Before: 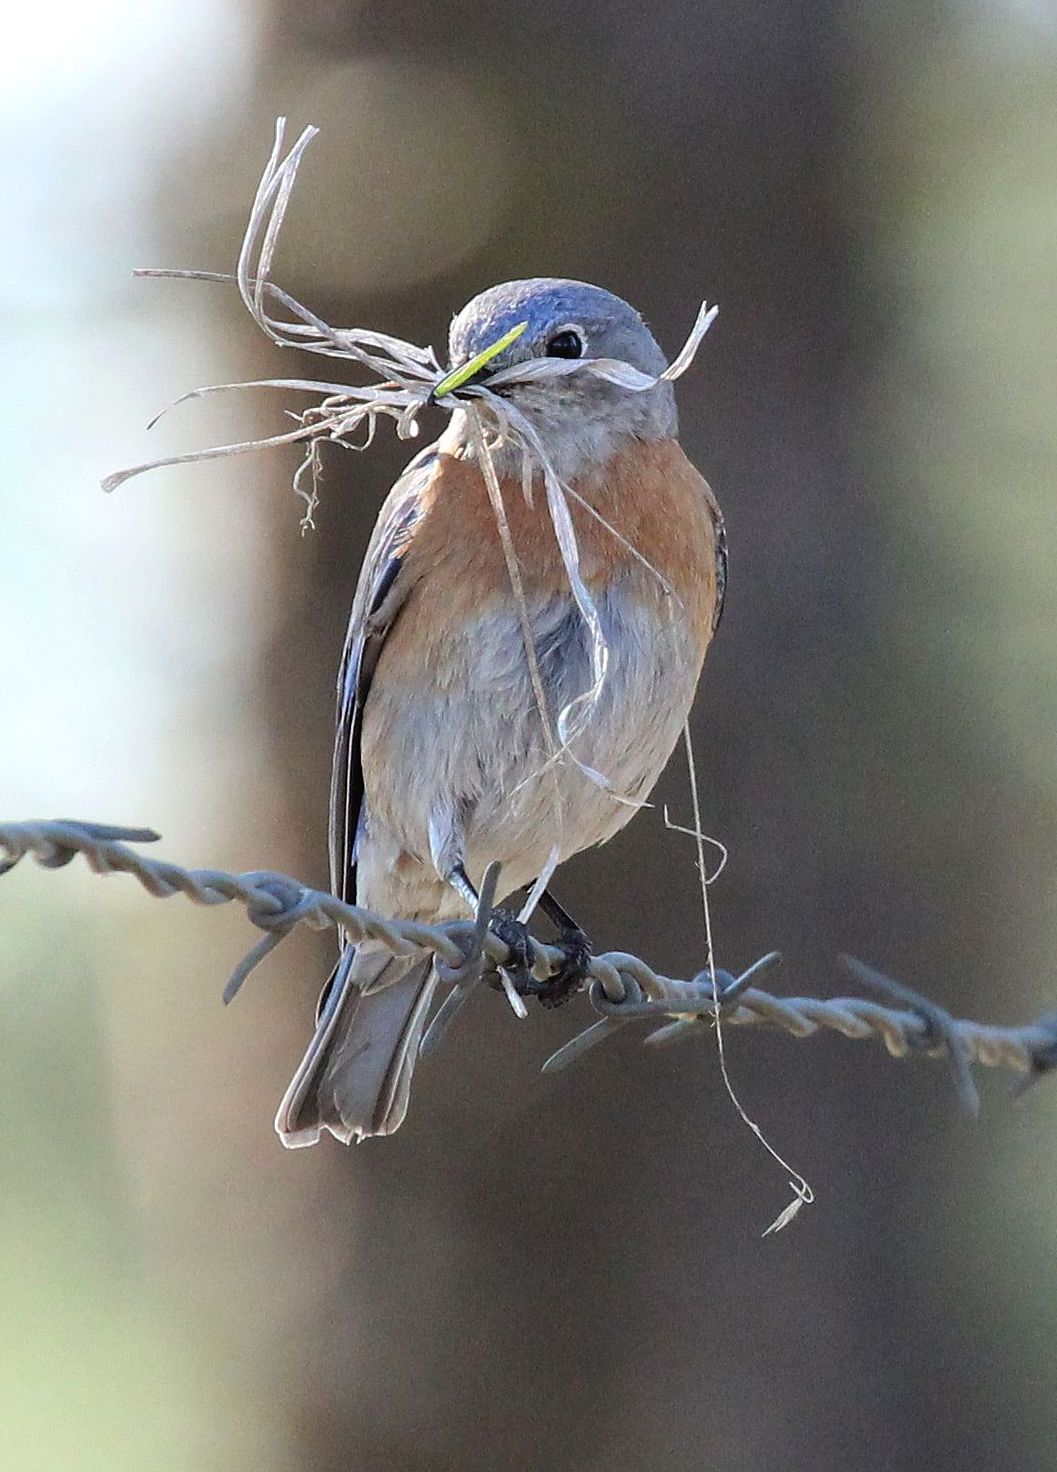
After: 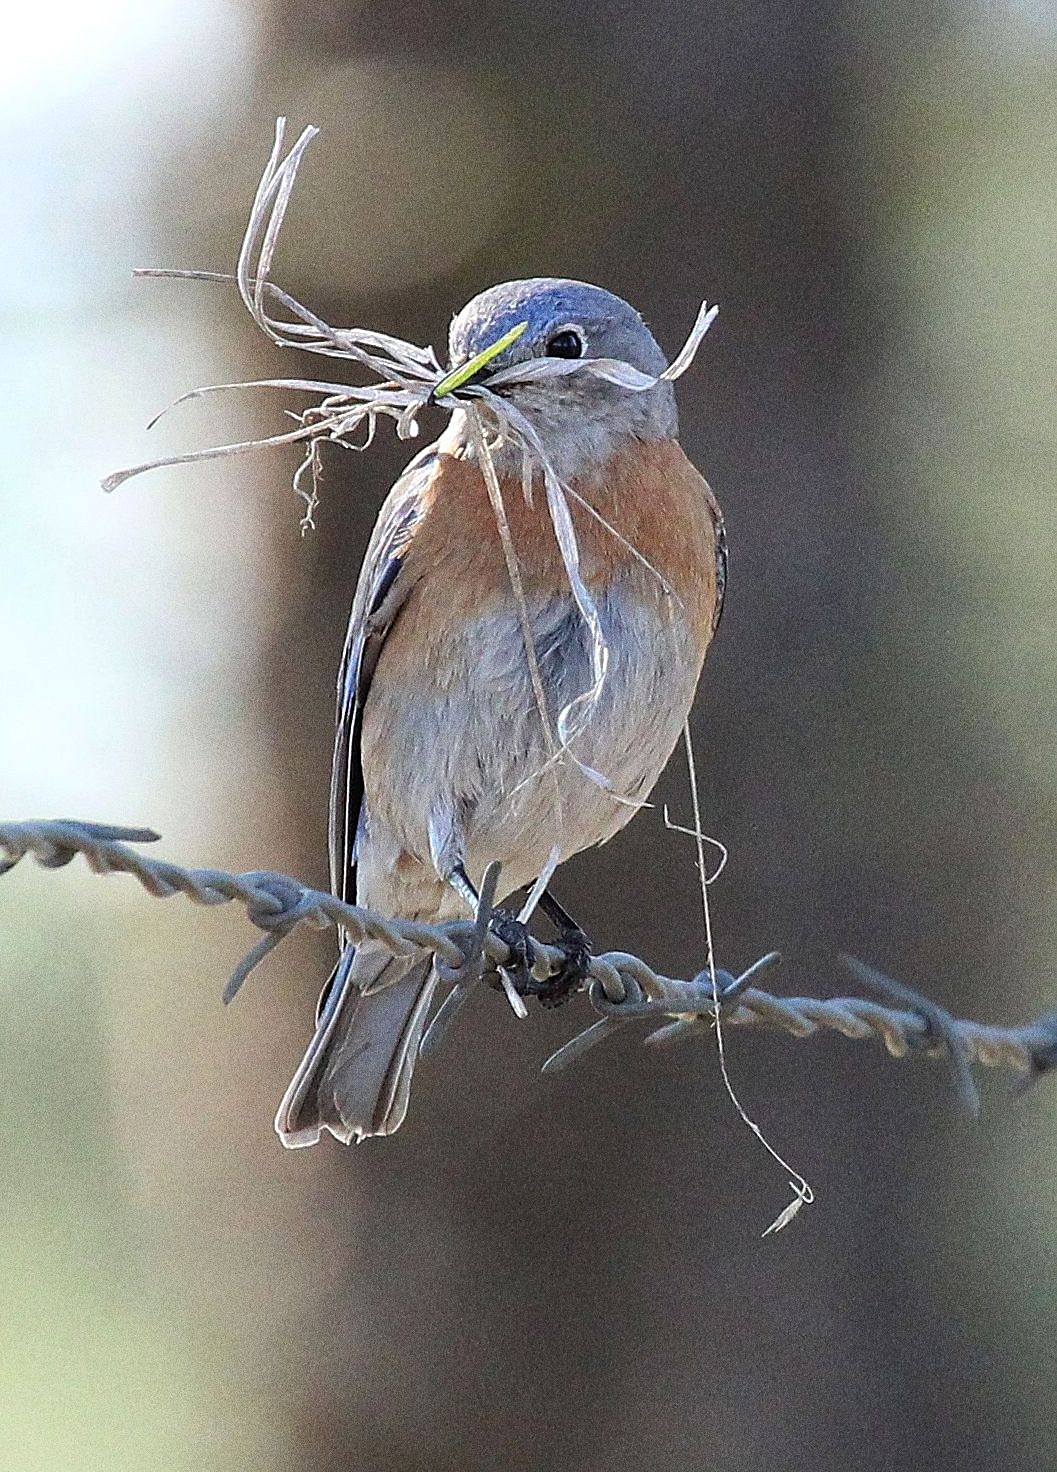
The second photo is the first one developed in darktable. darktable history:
sharpen: on, module defaults
grain: coarseness 11.82 ISO, strength 36.67%, mid-tones bias 74.17%
